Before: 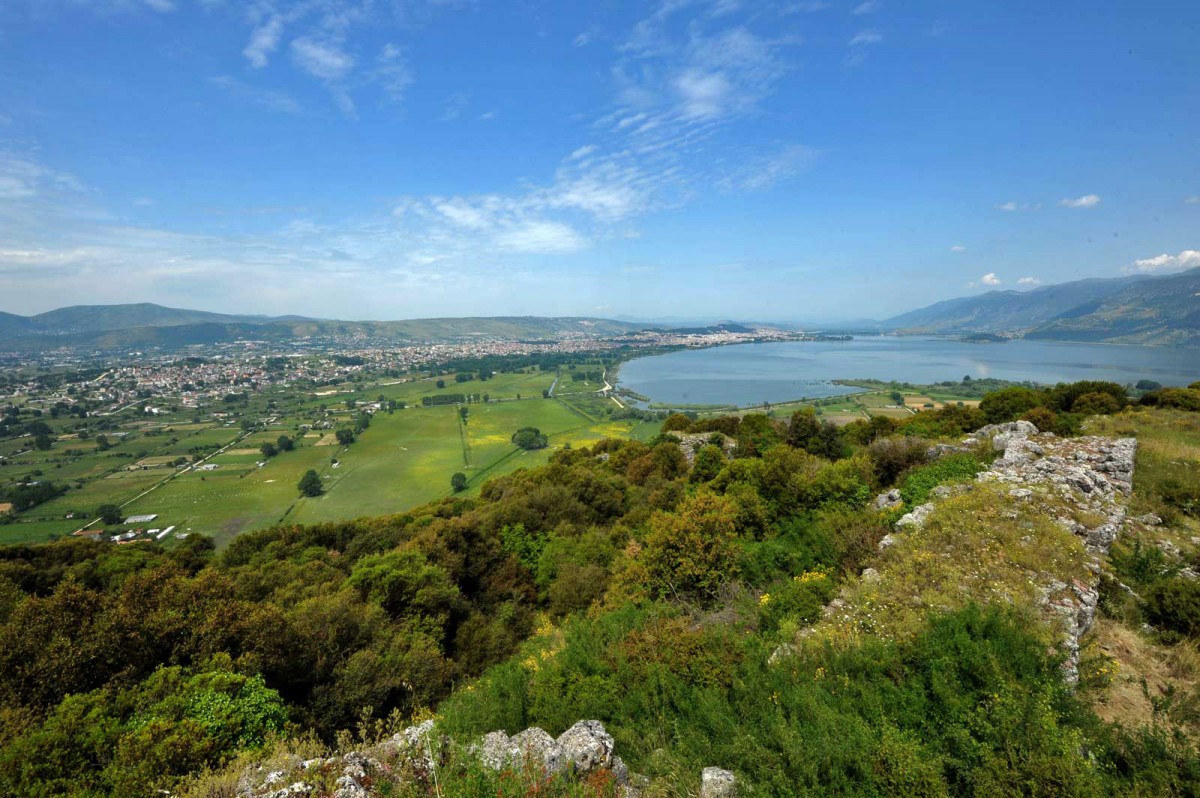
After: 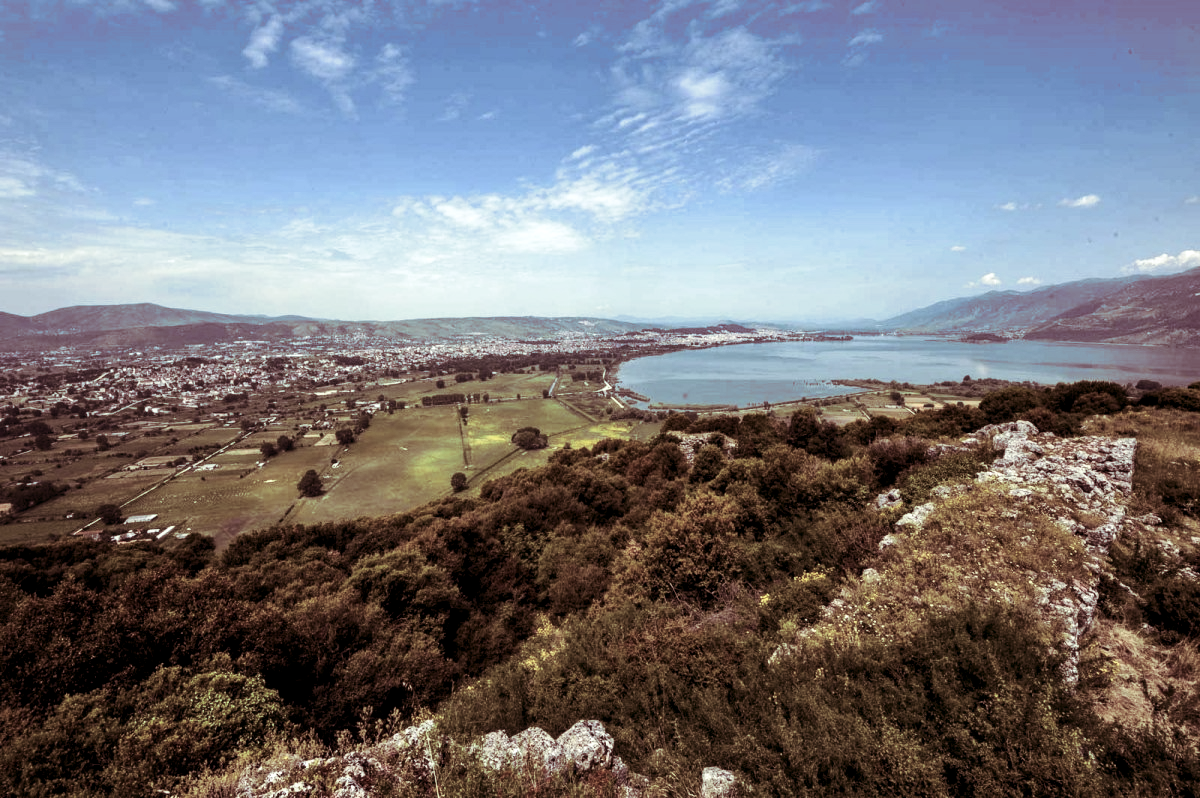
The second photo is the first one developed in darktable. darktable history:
split-toning: on, module defaults
local contrast: on, module defaults
contrast brightness saturation: contrast 0.25, saturation -0.31
